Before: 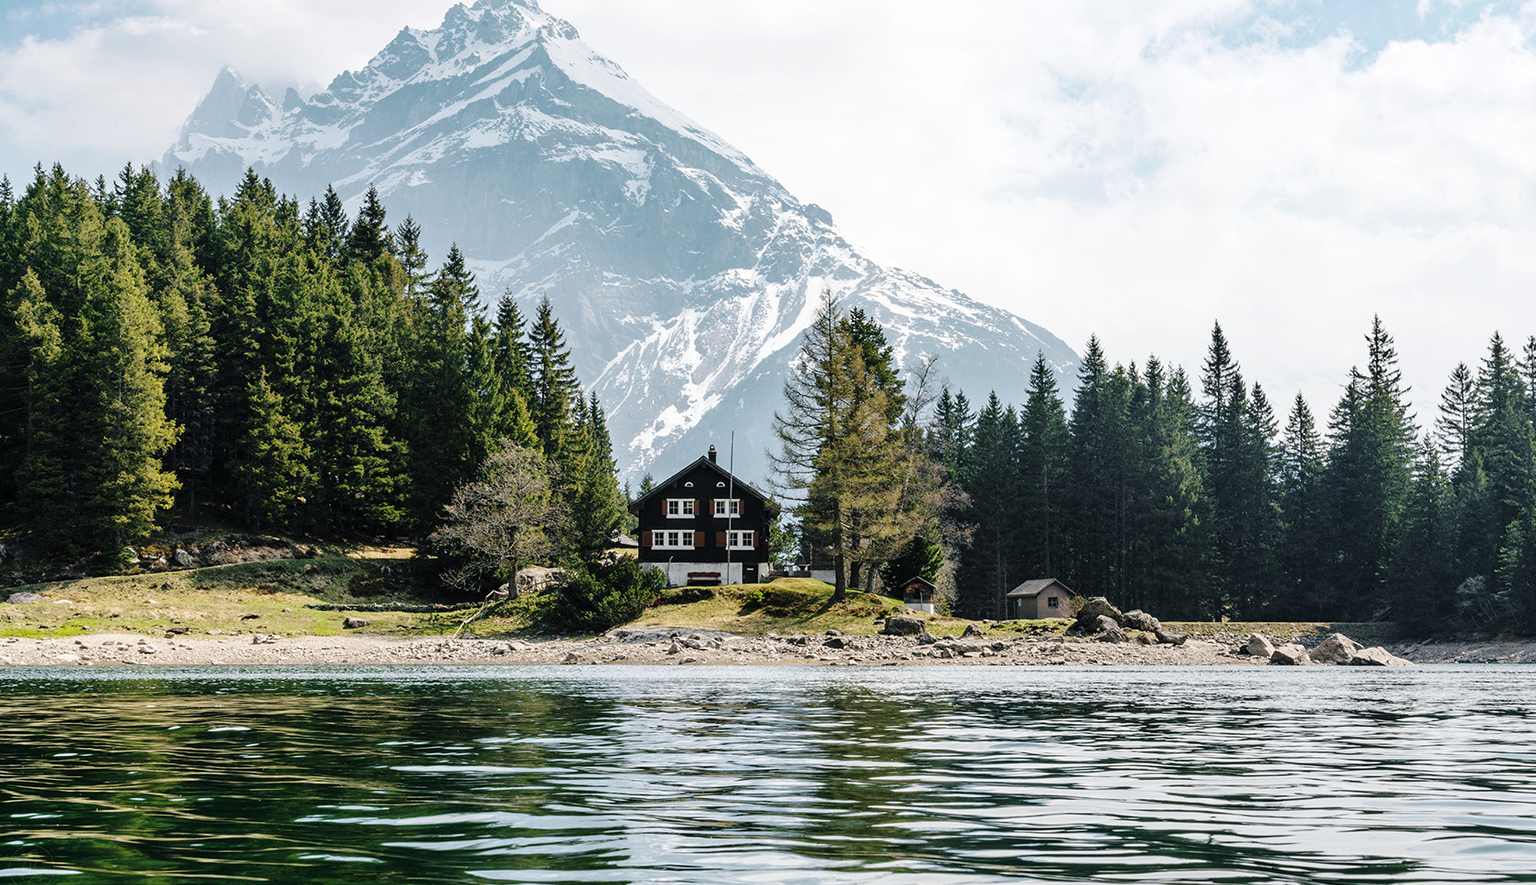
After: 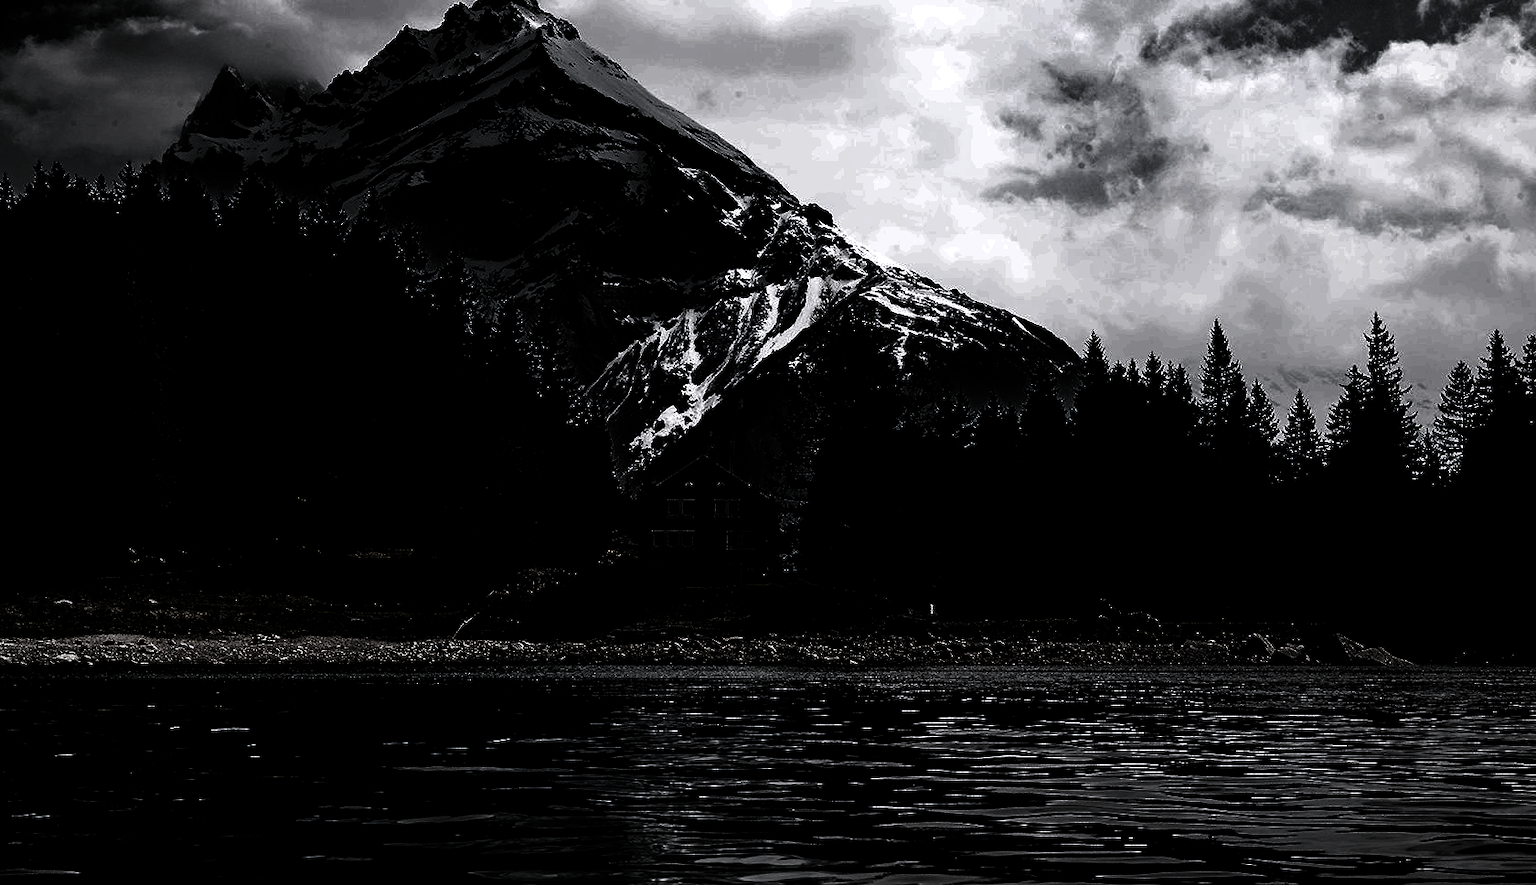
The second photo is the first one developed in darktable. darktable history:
white balance: red 1.004, blue 1.024
levels: levels [0.721, 0.937, 0.997]
vignetting: fall-off radius 60.92%
